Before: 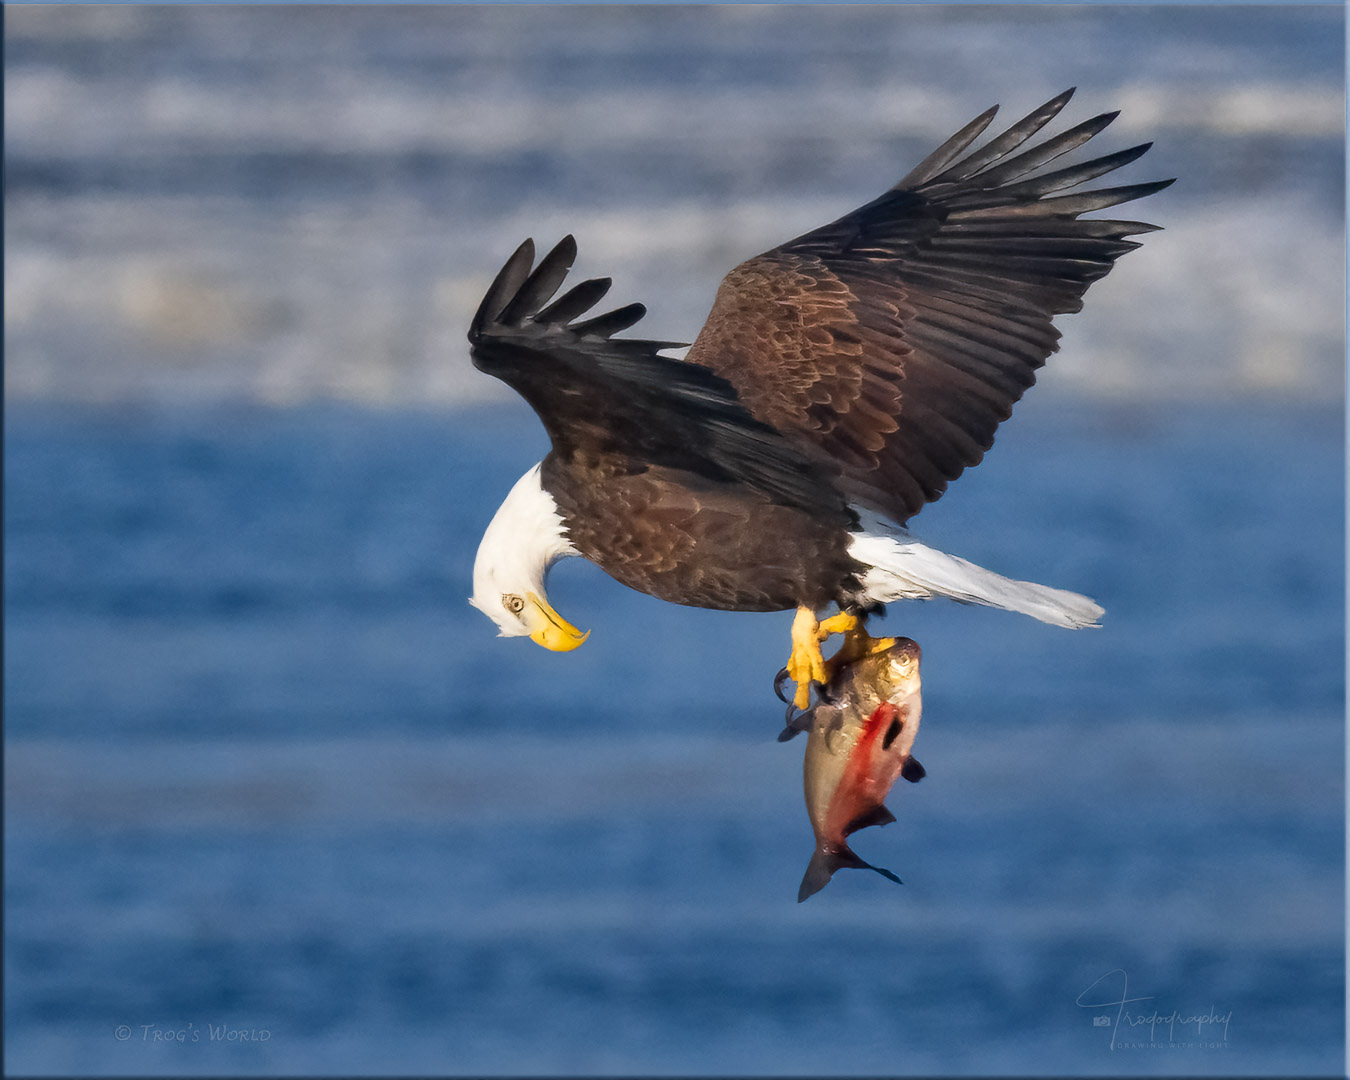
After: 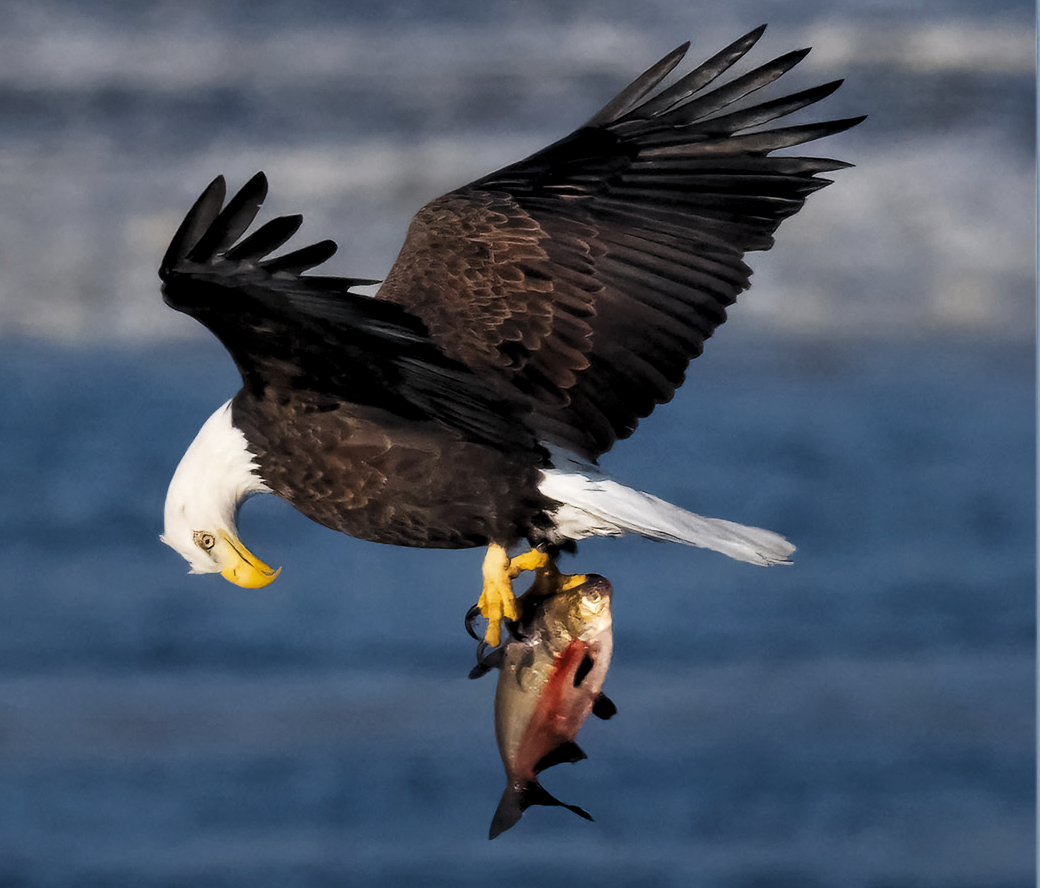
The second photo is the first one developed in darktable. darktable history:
levels: levels [0.116, 0.574, 1]
crop: left 22.956%, top 5.855%, bottom 11.844%
